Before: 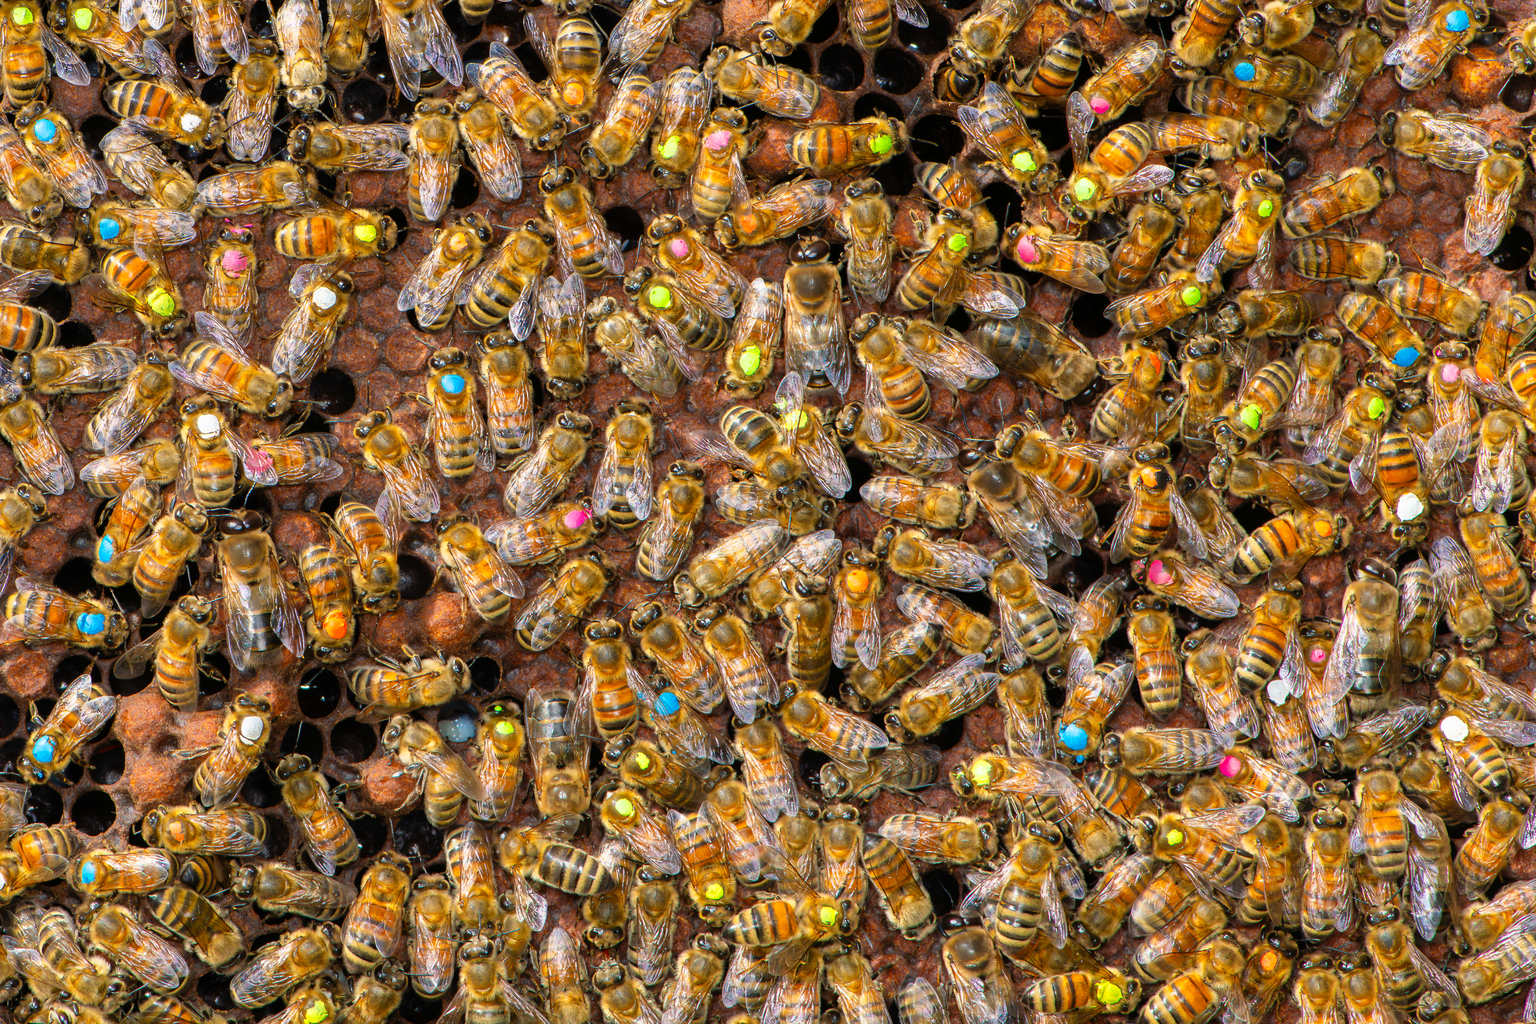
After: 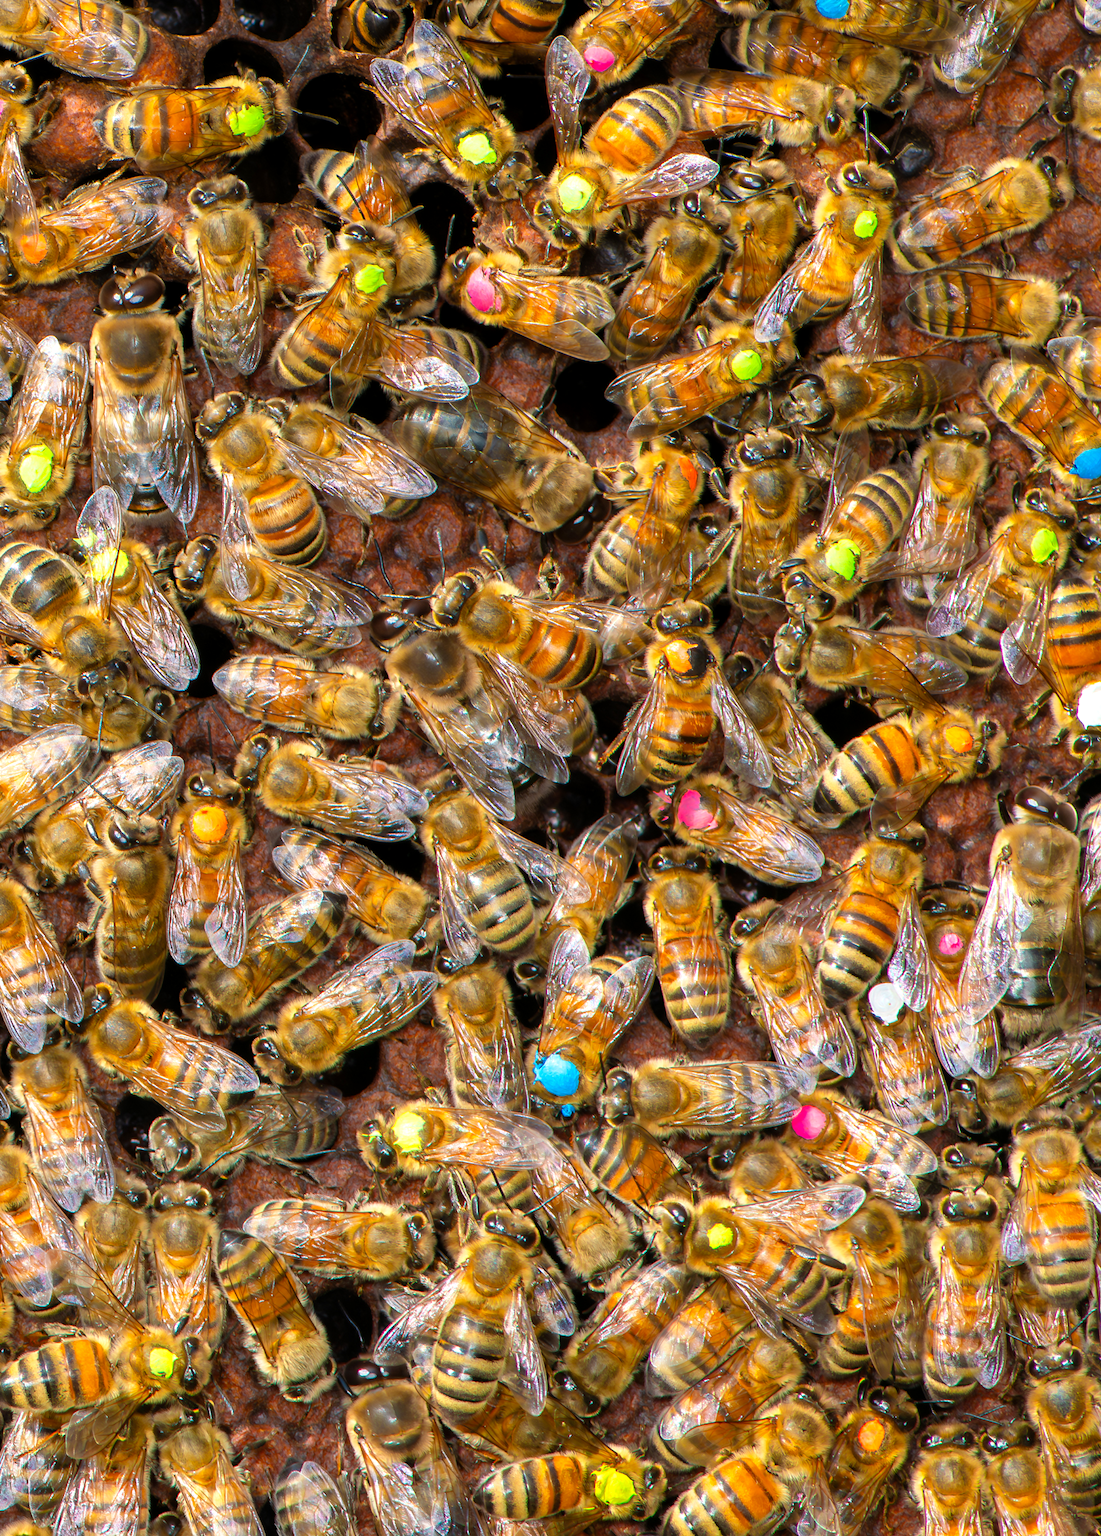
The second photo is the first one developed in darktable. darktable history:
exposure: black level correction 0.001, exposure 0.194 EV, compensate highlight preservation false
crop: left 47.383%, top 6.79%, right 8.036%
